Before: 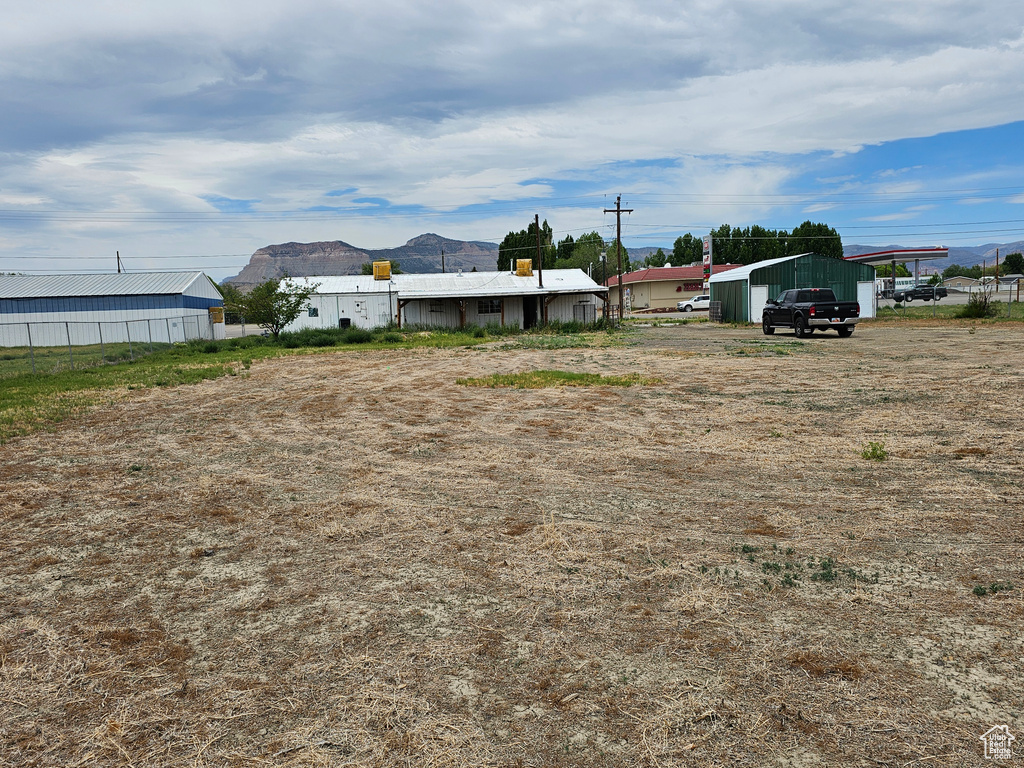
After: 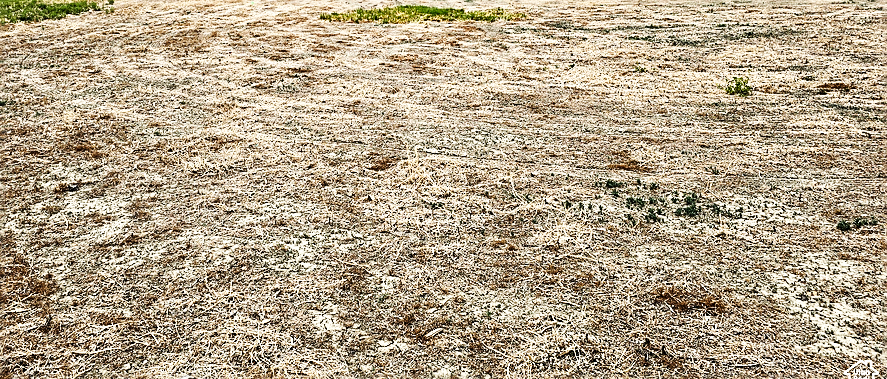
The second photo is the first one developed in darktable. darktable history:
base curve: curves: ch0 [(0, 0) (0.032, 0.025) (0.121, 0.166) (0.206, 0.329) (0.605, 0.79) (1, 1)], preserve colors none
tone equalizer: -8 EV -1.1 EV, -7 EV -1.02 EV, -6 EV -0.897 EV, -5 EV -0.587 EV, -3 EV 0.553 EV, -2 EV 0.846 EV, -1 EV 0.986 EV, +0 EV 1.08 EV, edges refinement/feathering 500, mask exposure compensation -1.57 EV, preserve details no
crop and rotate: left 13.289%, top 47.617%, bottom 2.96%
sharpen: on, module defaults
